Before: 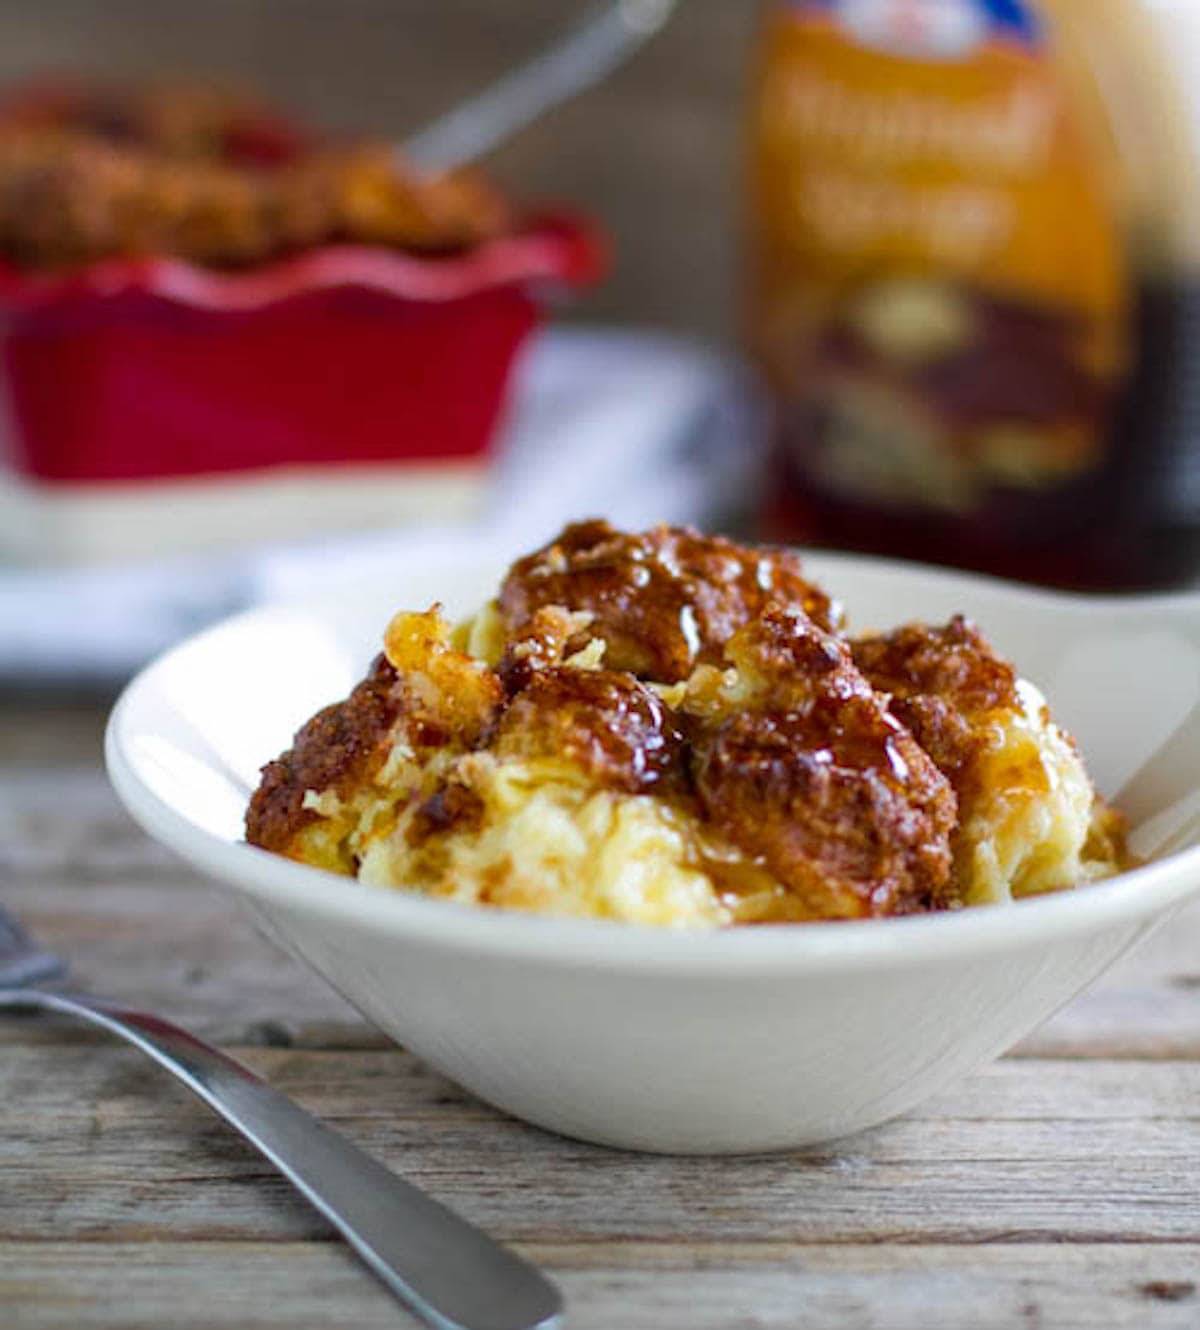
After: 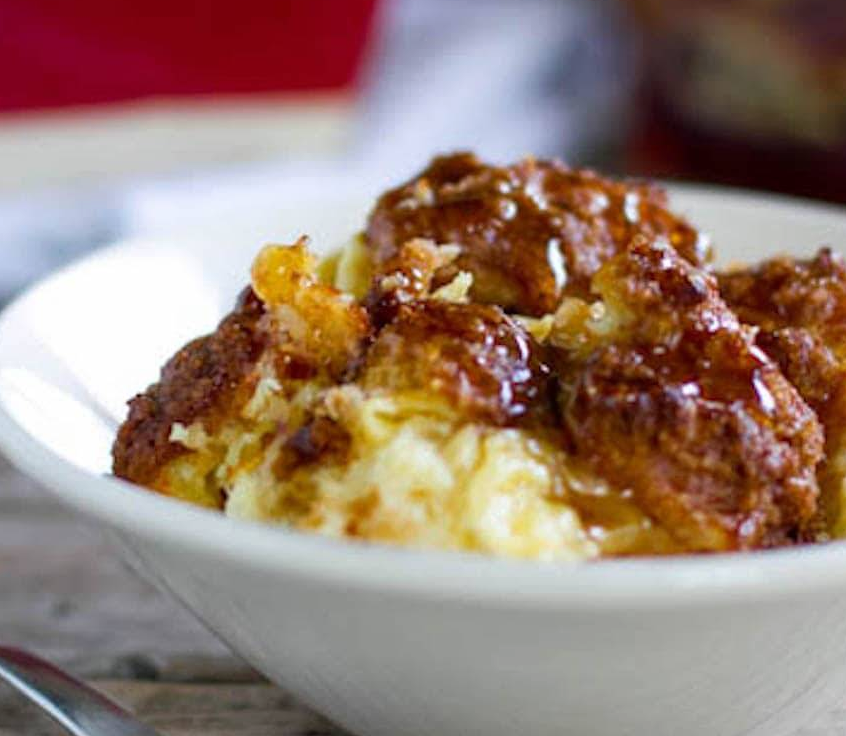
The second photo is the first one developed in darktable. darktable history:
base curve: curves: ch0 [(0, 0) (0.303, 0.277) (1, 1)]
crop: left 11.123%, top 27.61%, right 18.3%, bottom 17.034%
